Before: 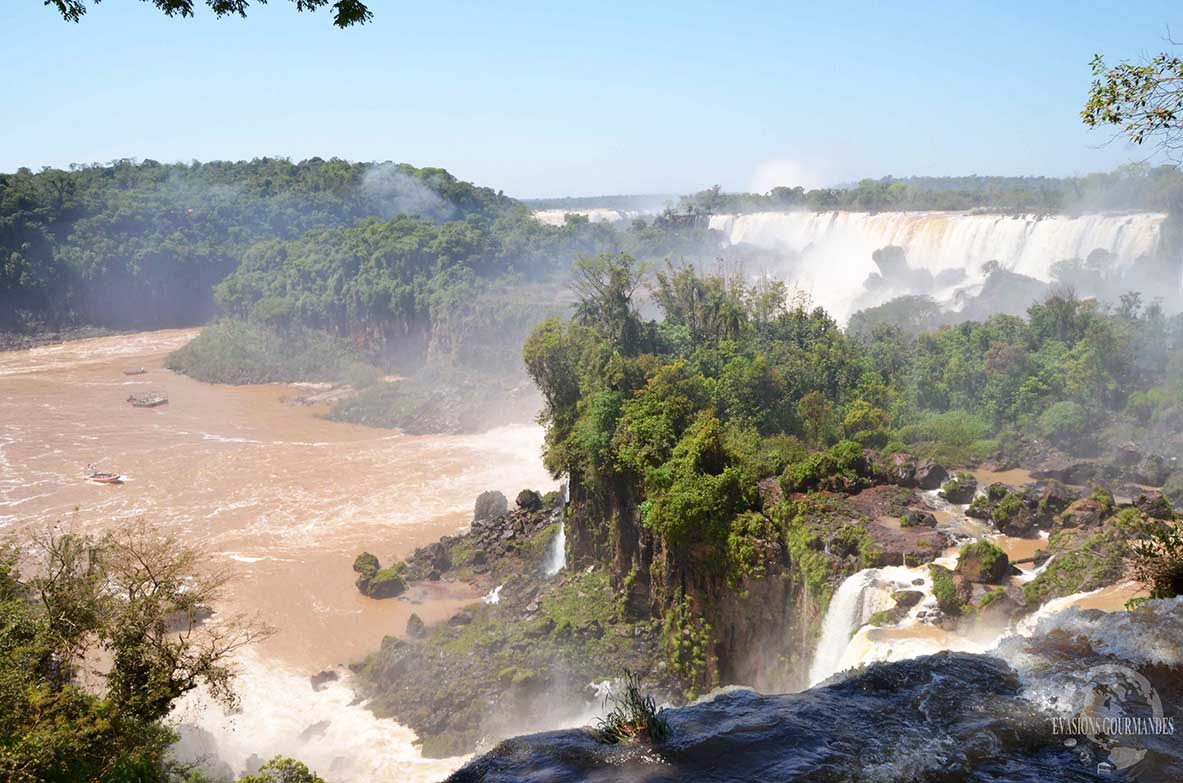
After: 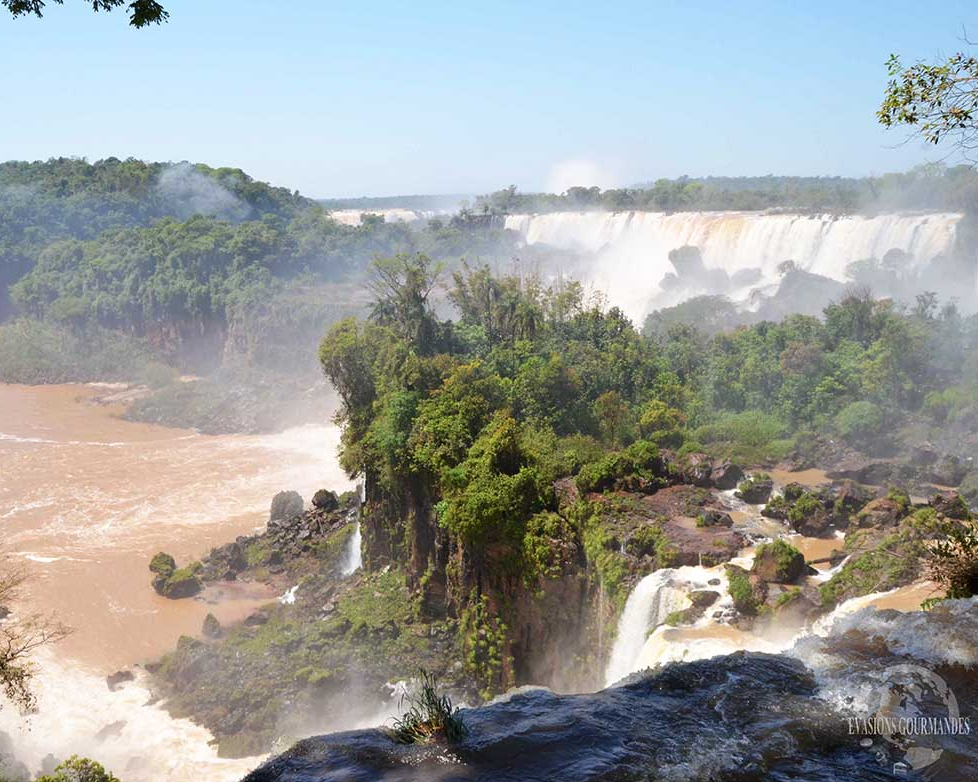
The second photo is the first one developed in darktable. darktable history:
crop: left 17.276%, bottom 0.032%
